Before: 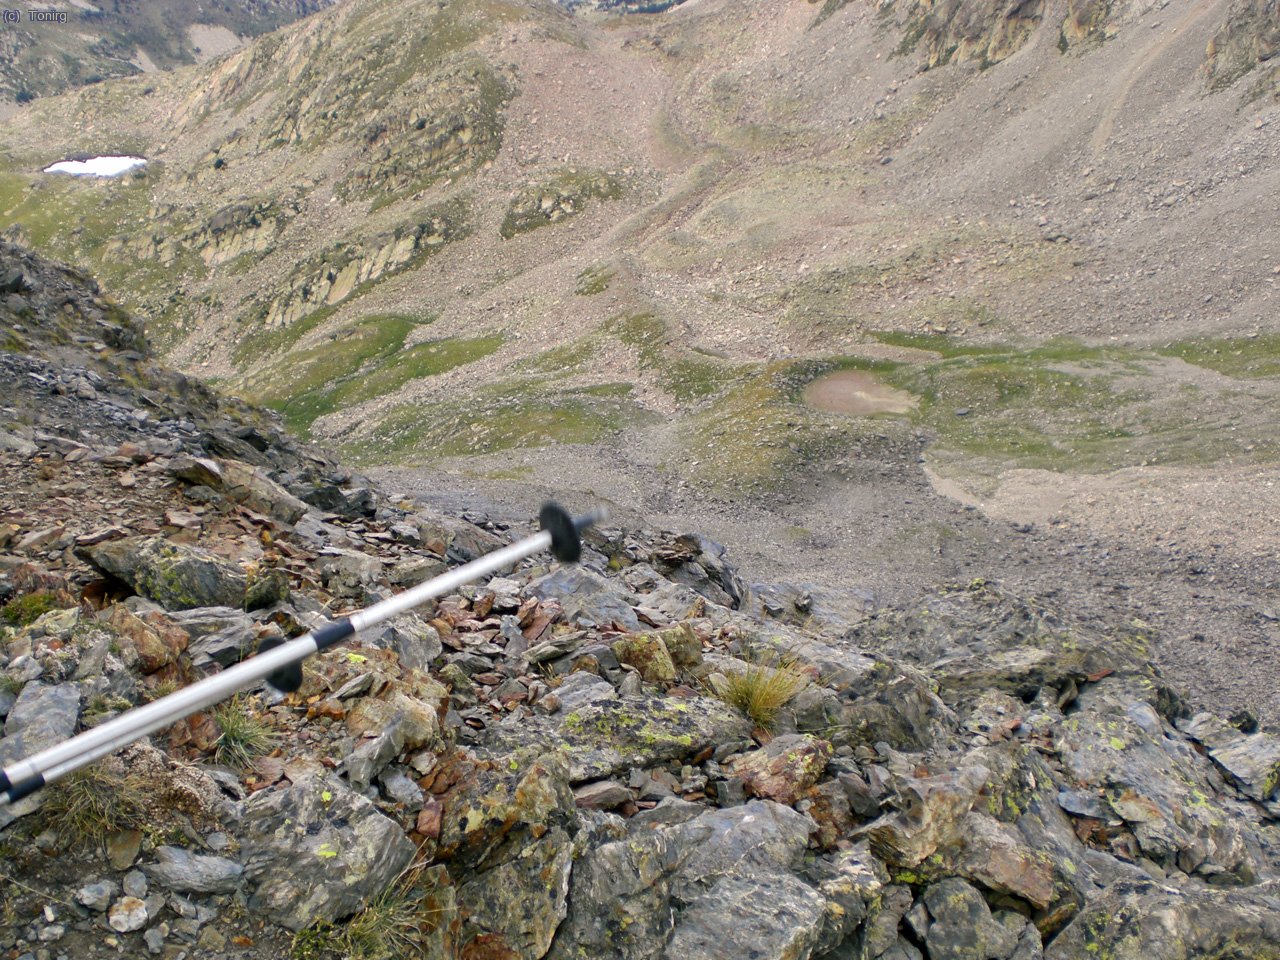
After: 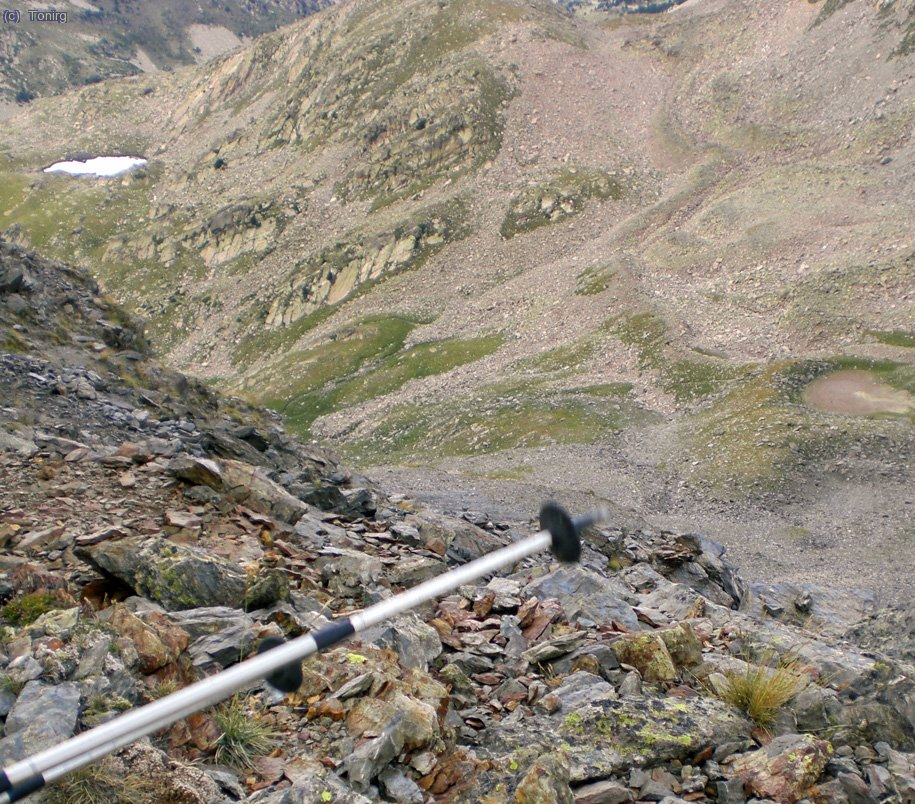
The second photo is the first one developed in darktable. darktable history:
crop: right 28.45%, bottom 16.185%
color zones: curves: ch0 [(0.25, 0.5) (0.428, 0.473) (0.75, 0.5)]; ch1 [(0.243, 0.479) (0.398, 0.452) (0.75, 0.5)]
